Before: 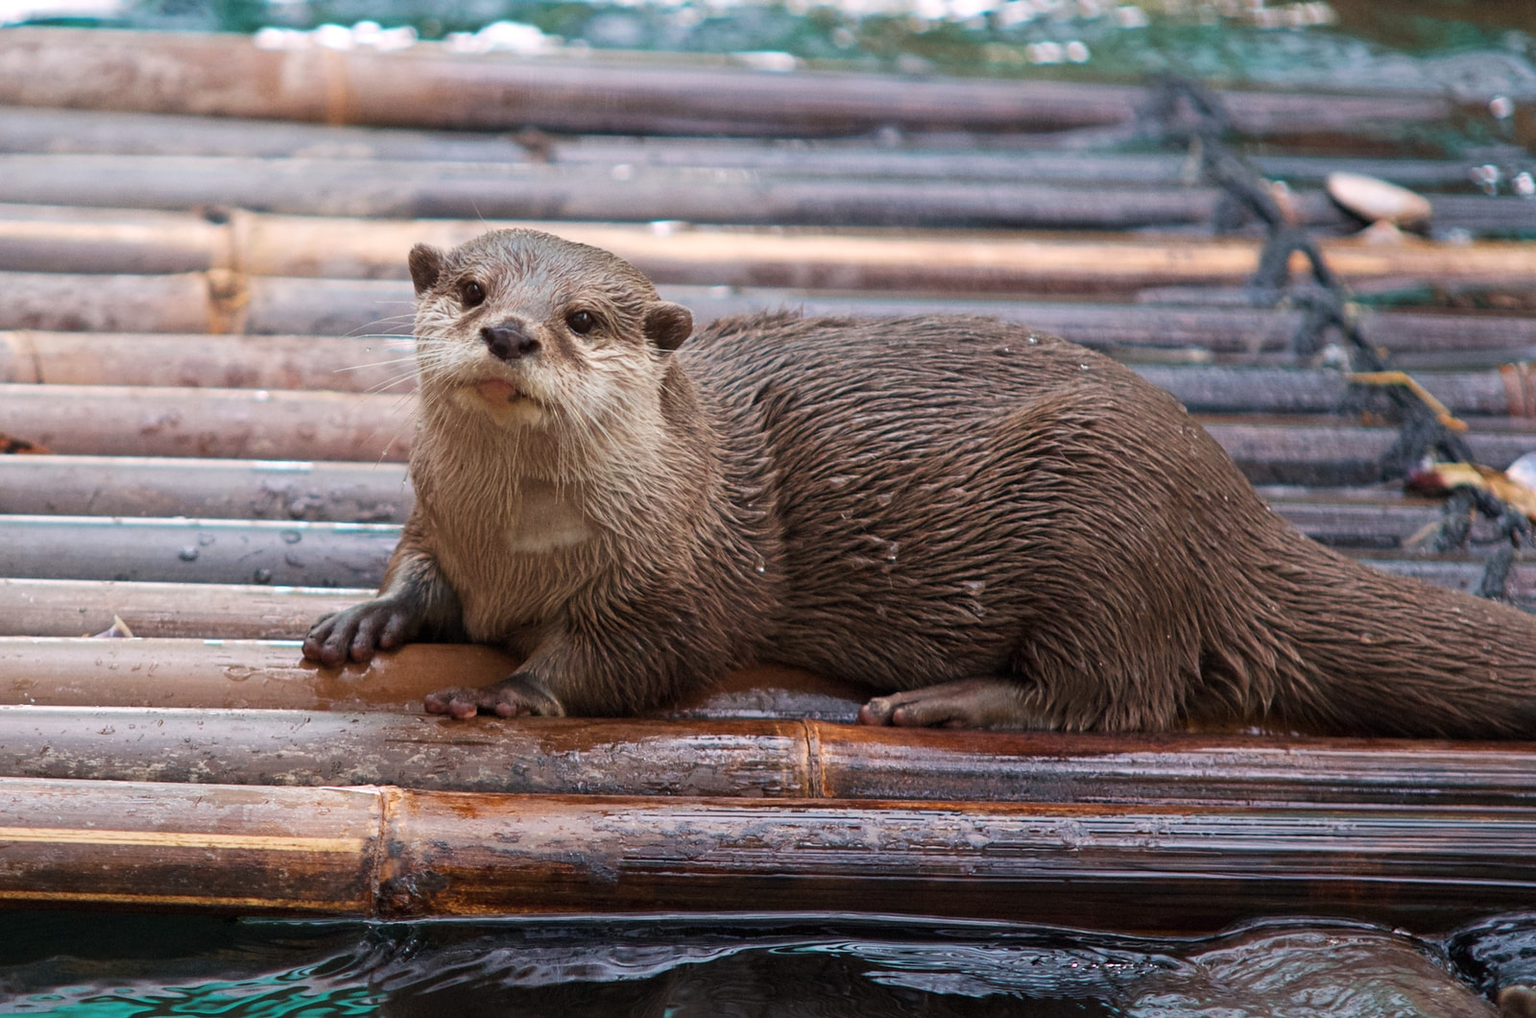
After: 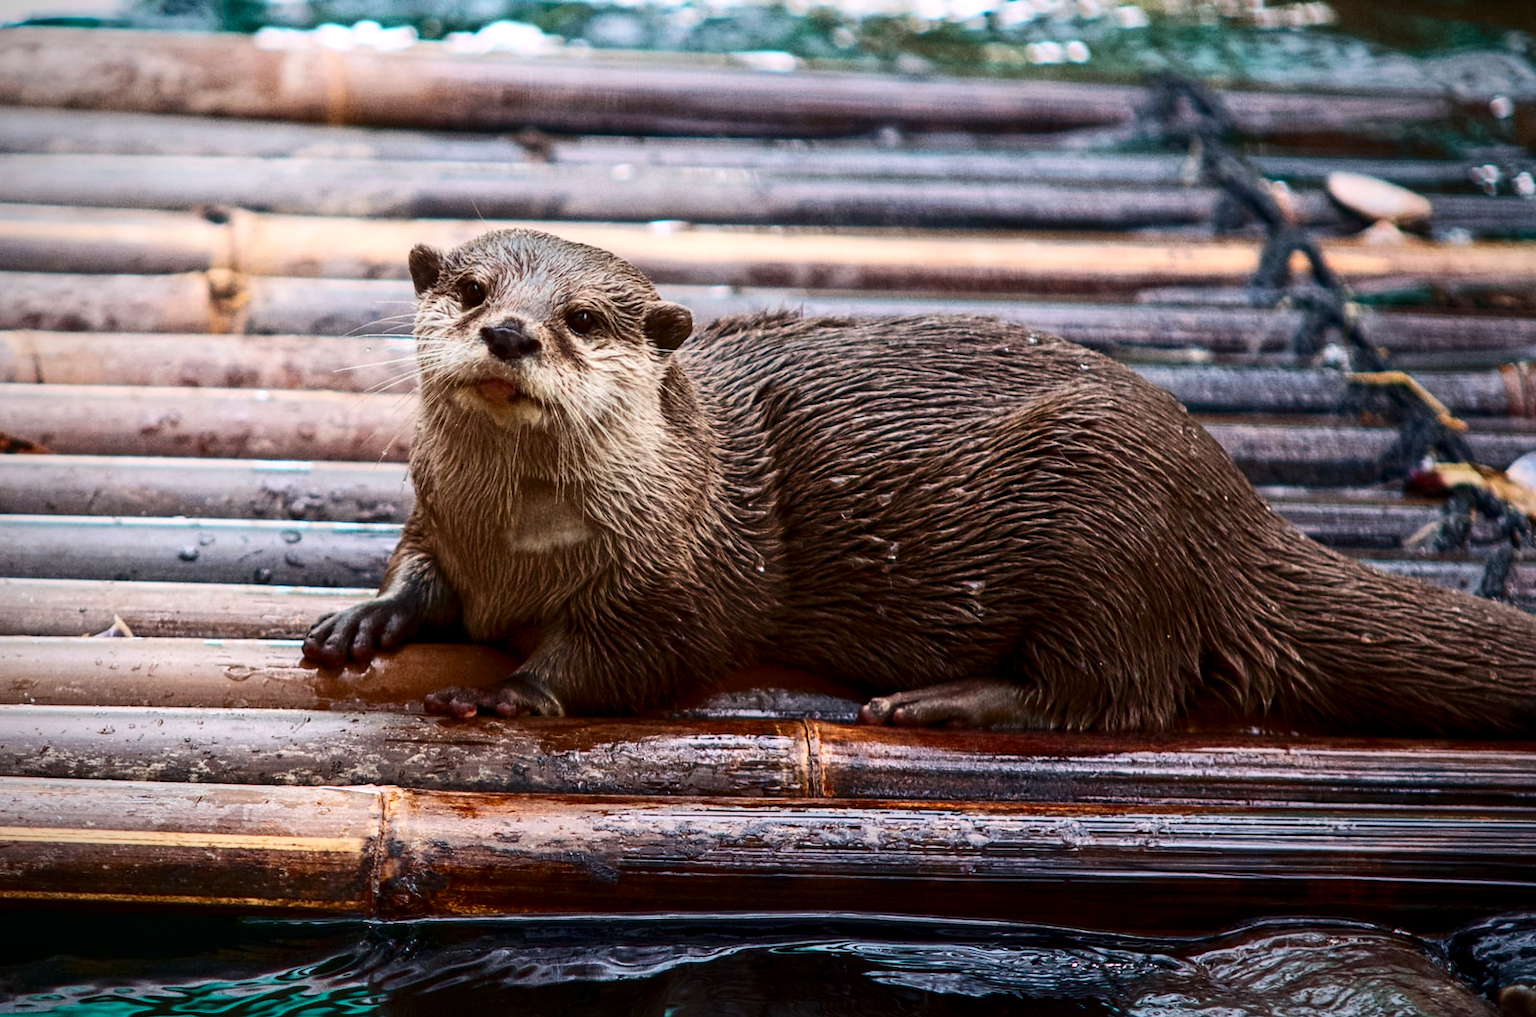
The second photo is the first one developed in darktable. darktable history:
local contrast: on, module defaults
vignetting: brightness -0.593, saturation 0.002
contrast brightness saturation: contrast 0.315, brightness -0.068, saturation 0.17
